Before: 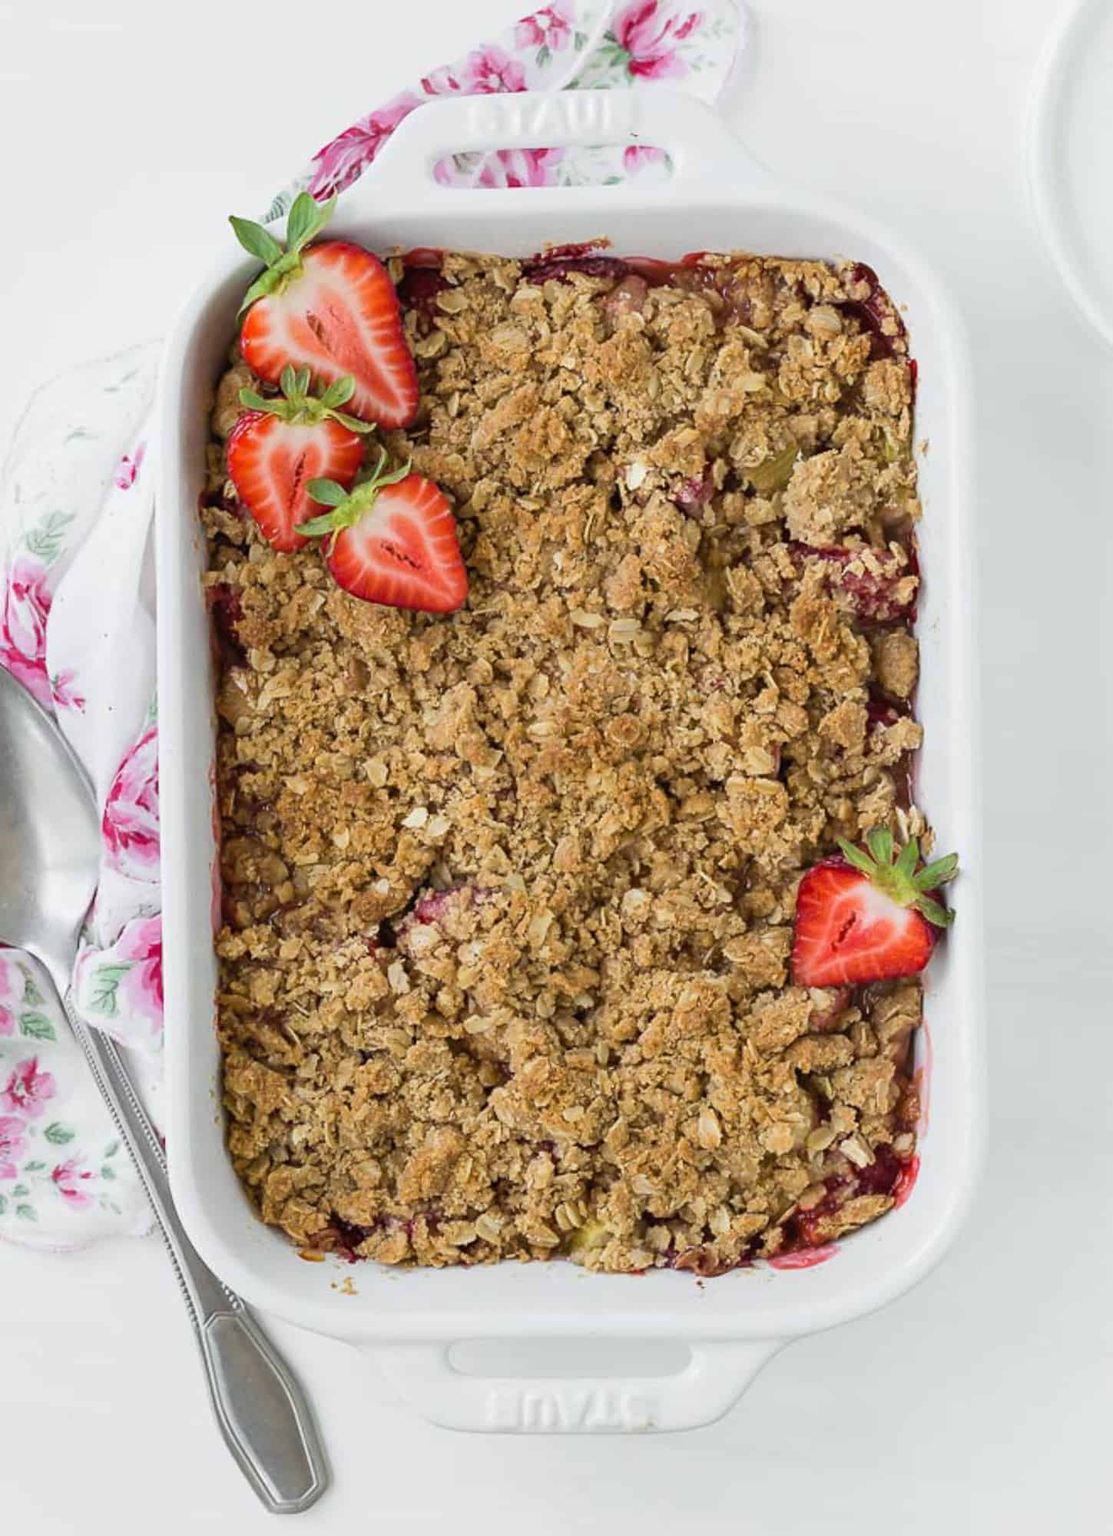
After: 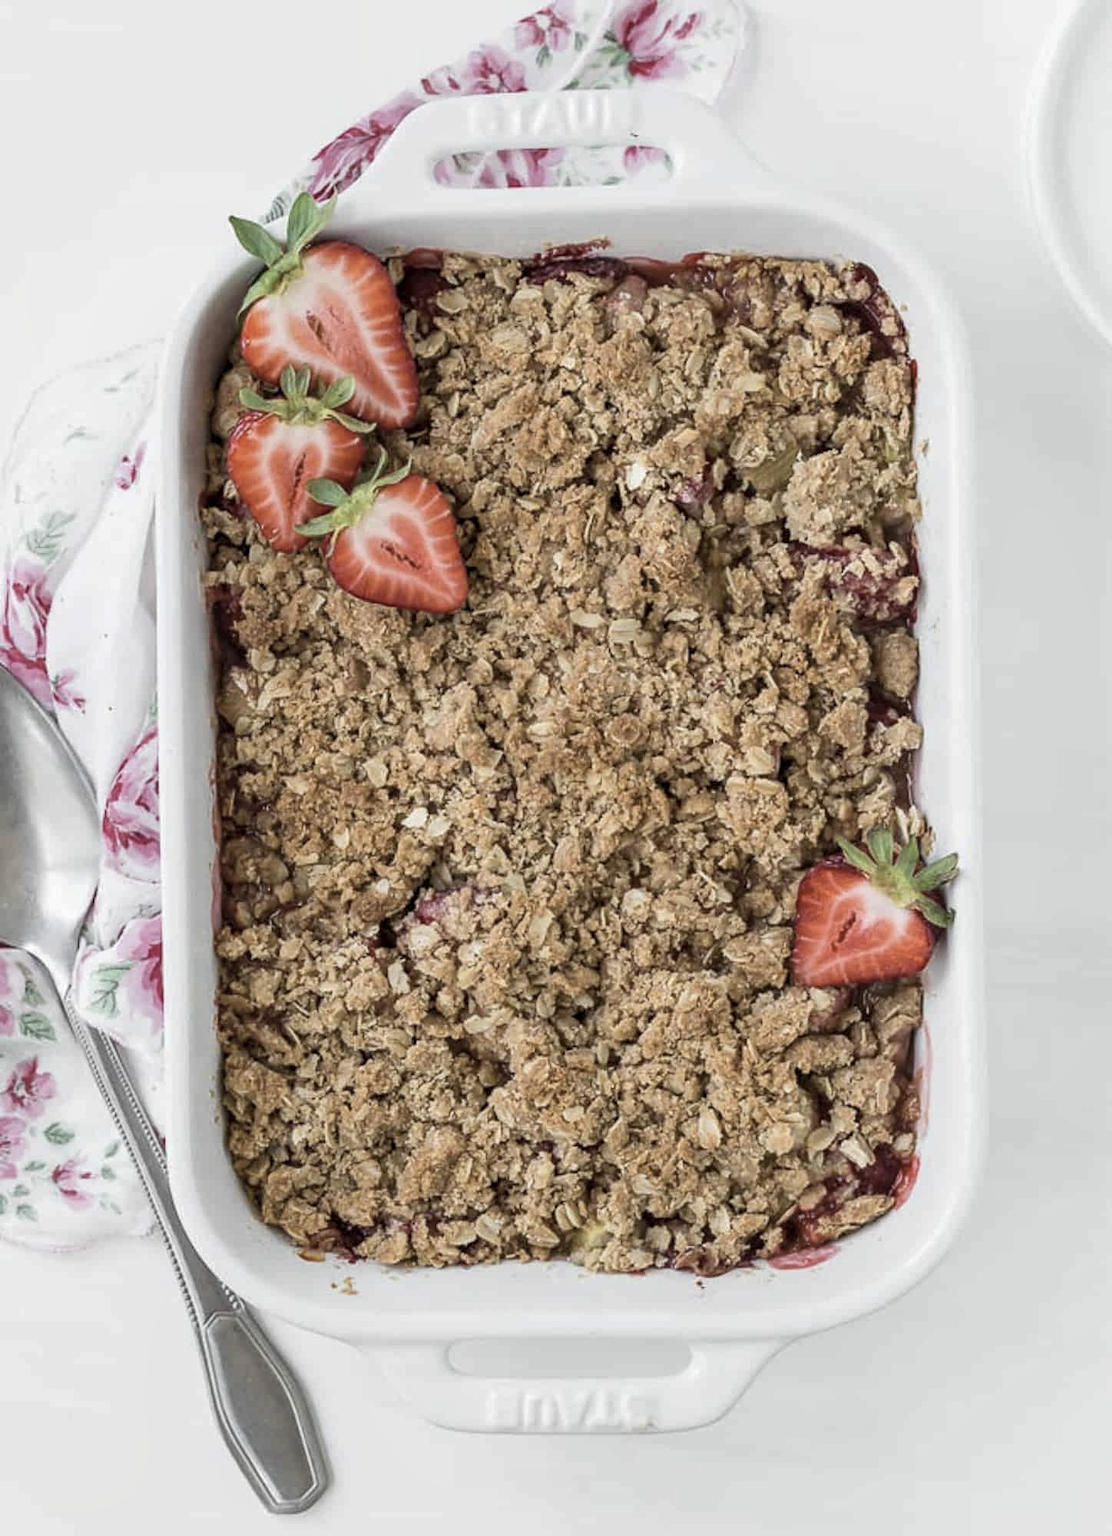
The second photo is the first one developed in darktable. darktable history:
color correction: highlights b* 0.024, saturation 0.586
local contrast: on, module defaults
